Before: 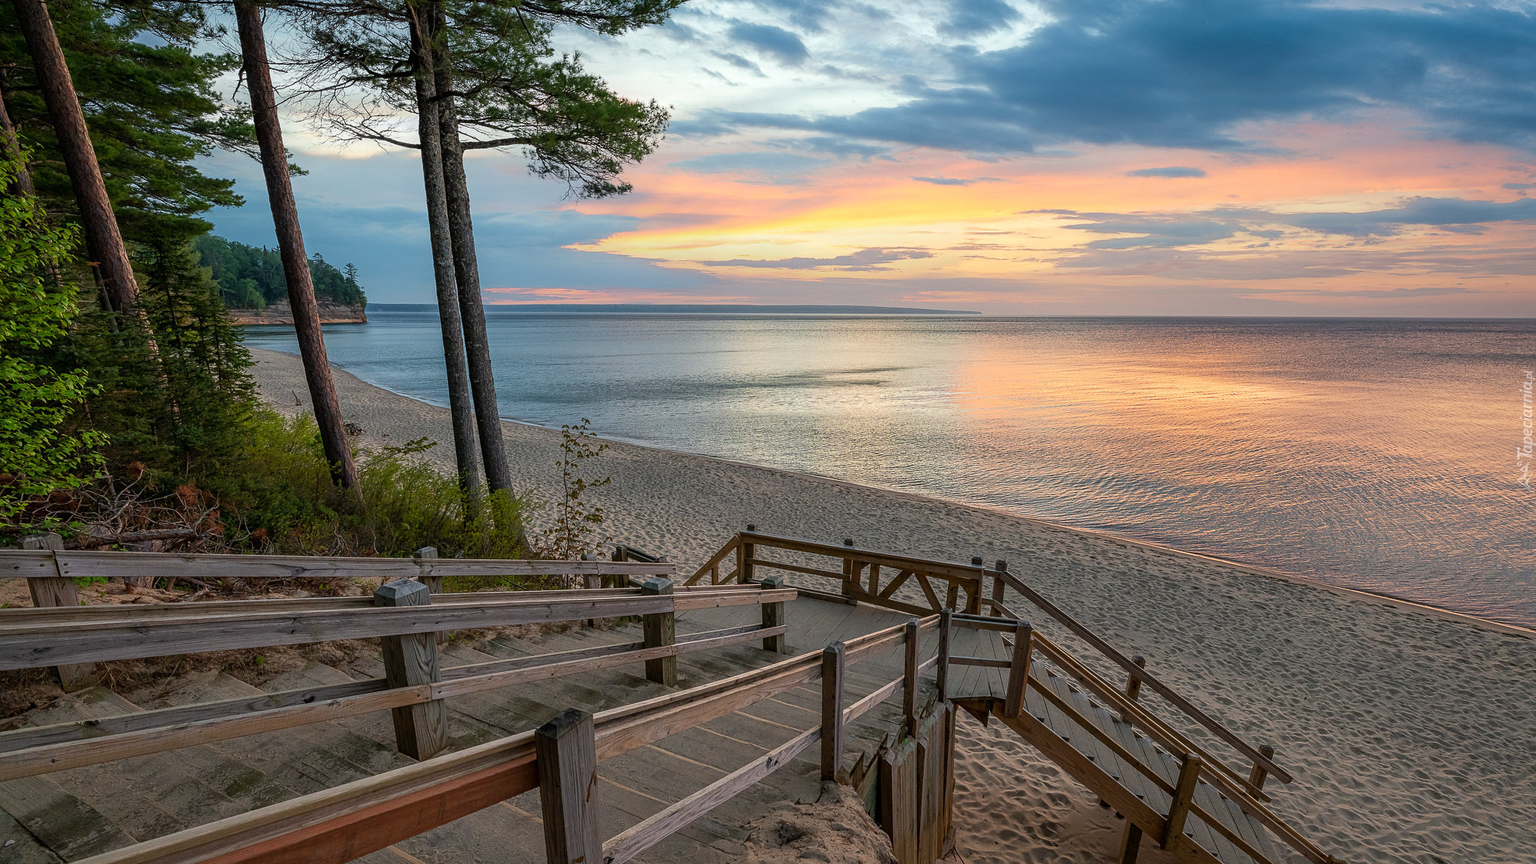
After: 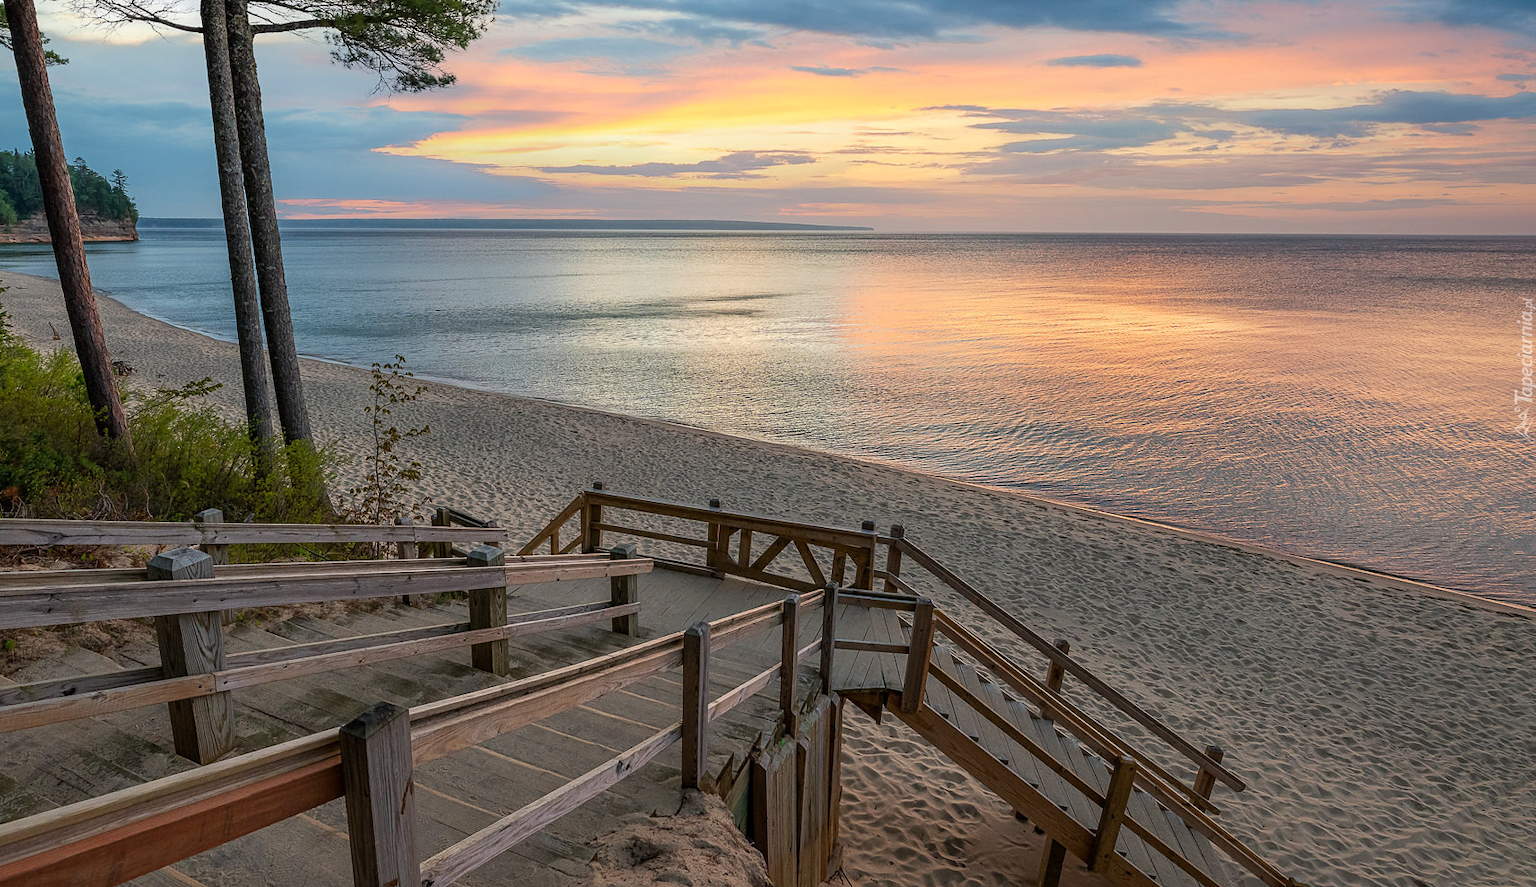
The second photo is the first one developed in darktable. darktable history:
crop: left 16.384%, top 14.137%
